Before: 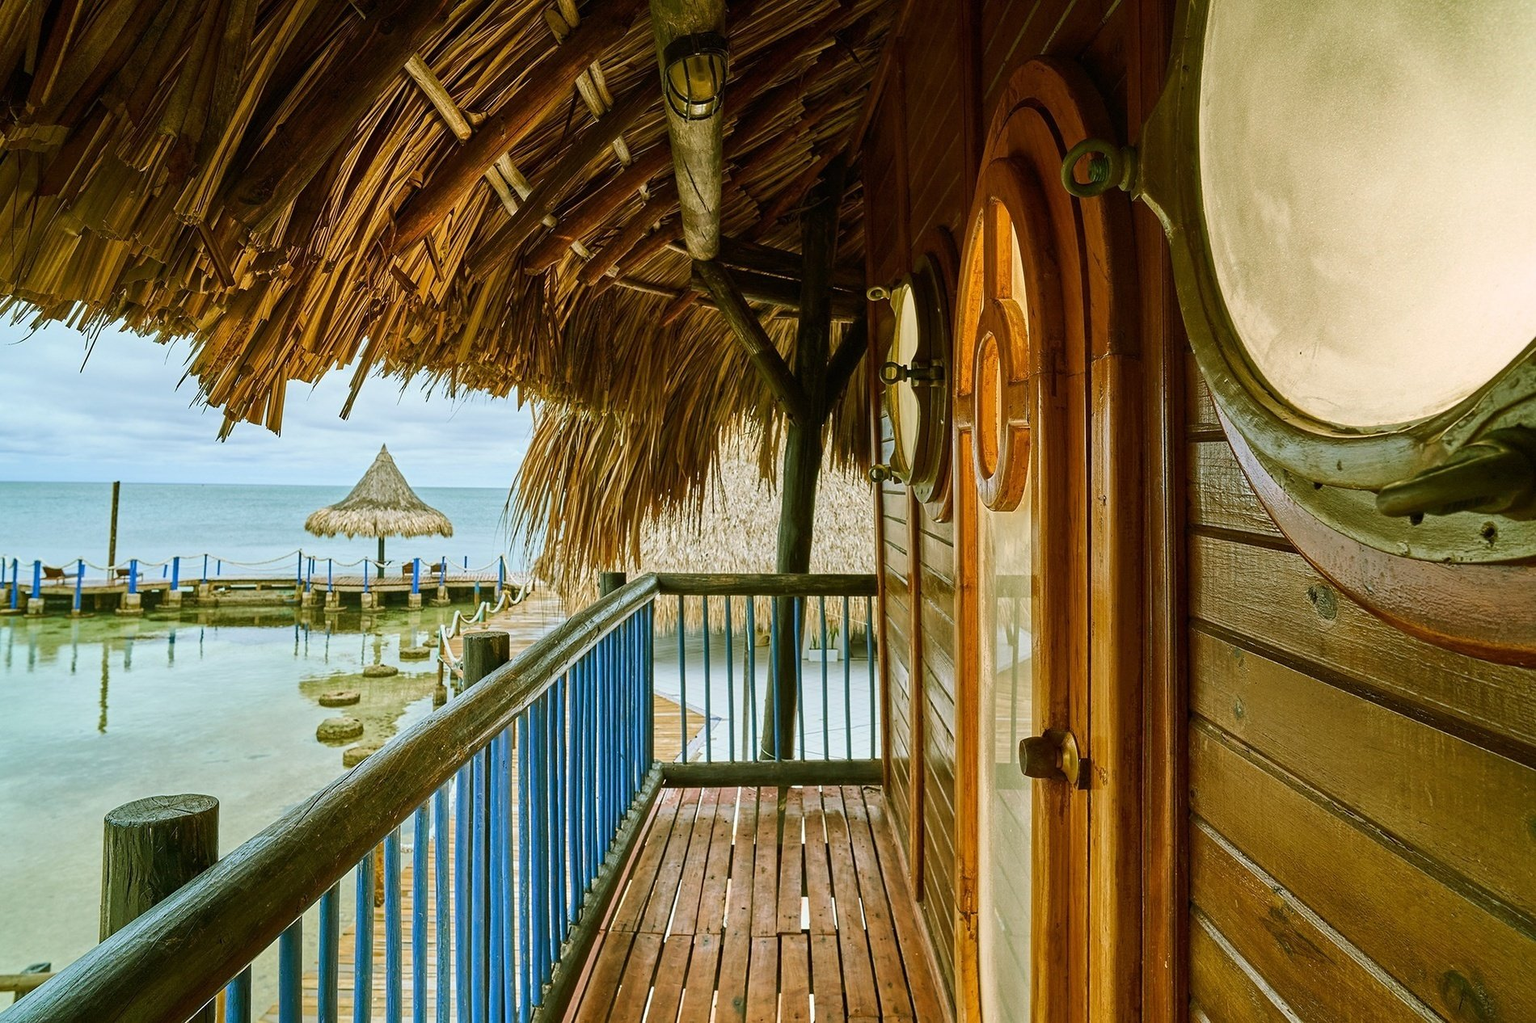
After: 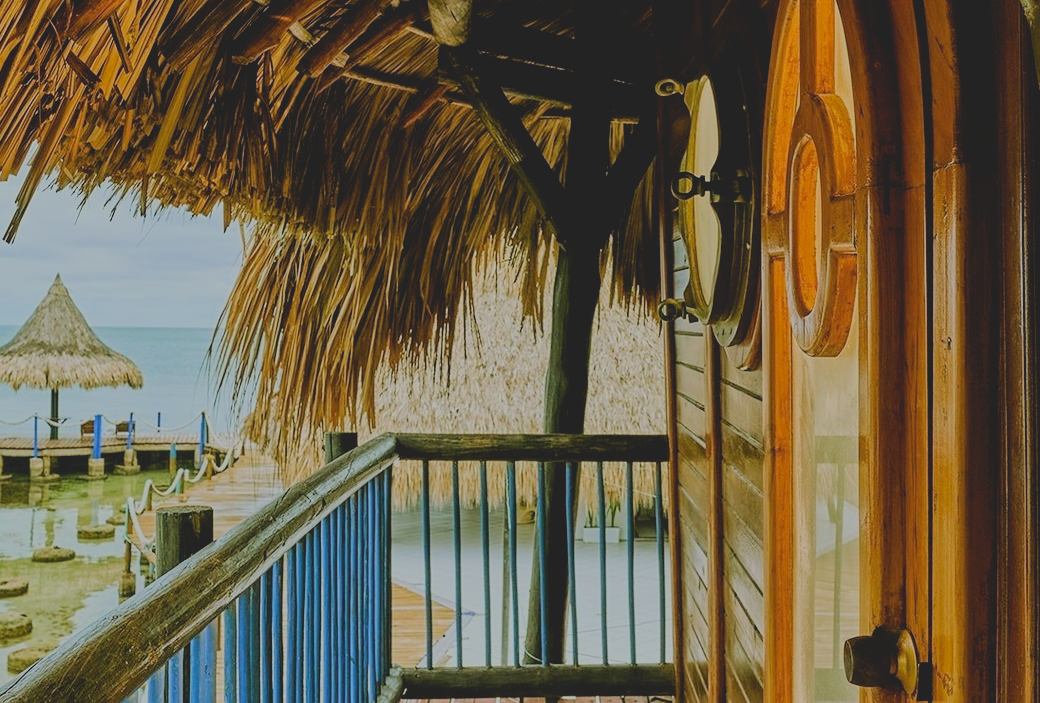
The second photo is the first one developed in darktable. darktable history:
filmic rgb: black relative exposure -4.23 EV, white relative exposure 5.1 EV, hardness 2.16, contrast 1.181
crop and rotate: left 22.031%, top 21.832%, right 23.18%, bottom 22.576%
contrast brightness saturation: contrast -0.27
